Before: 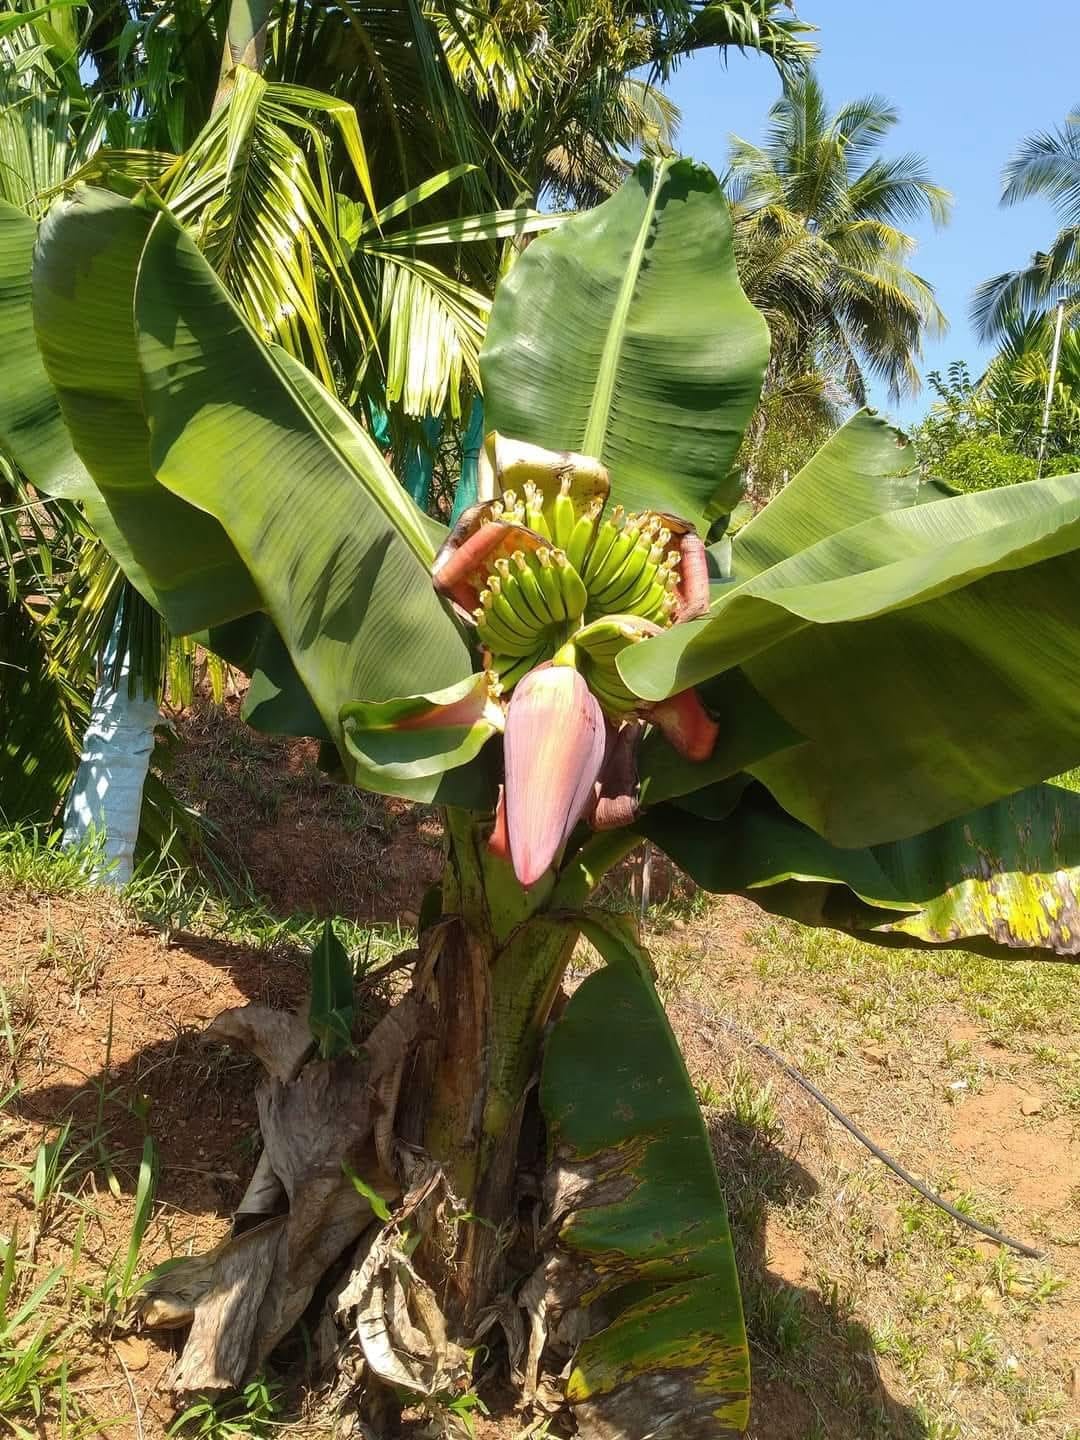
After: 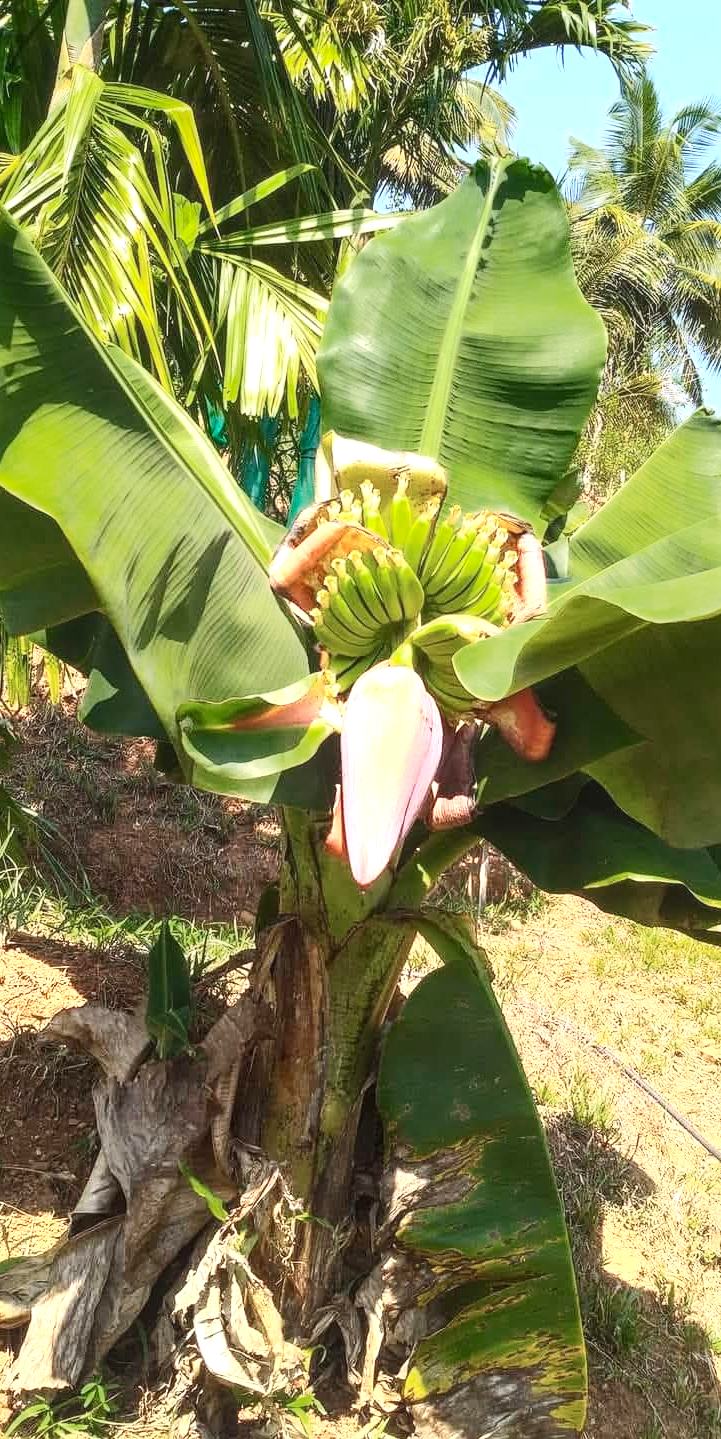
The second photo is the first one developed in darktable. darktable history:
crop and rotate: left 15.159%, right 18.06%
color zones: curves: ch0 [(0, 0.558) (0.143, 0.548) (0.286, 0.447) (0.429, 0.259) (0.571, 0.5) (0.714, 0.5) (0.857, 0.593) (1, 0.558)]; ch1 [(0, 0.543) (0.01, 0.544) (0.12, 0.492) (0.248, 0.458) (0.5, 0.534) (0.748, 0.5) (0.99, 0.469) (1, 0.543)]; ch2 [(0, 0.507) (0.143, 0.522) (0.286, 0.505) (0.429, 0.5) (0.571, 0.5) (0.714, 0.5) (0.857, 0.5) (1, 0.507)]
contrast equalizer: octaves 7, y [[0.783, 0.666, 0.575, 0.77, 0.556, 0.501], [0.5 ×6], [0.5 ×6], [0, 0.02, 0.272, 0.399, 0.062, 0], [0 ×6]], mix -0.206
tone curve: curves: ch0 [(0, 0) (0.003, 0.011) (0.011, 0.019) (0.025, 0.03) (0.044, 0.045) (0.069, 0.061) (0.1, 0.085) (0.136, 0.119) (0.177, 0.159) (0.224, 0.205) (0.277, 0.261) (0.335, 0.329) (0.399, 0.407) (0.468, 0.508) (0.543, 0.606) (0.623, 0.71) (0.709, 0.815) (0.801, 0.903) (0.898, 0.957) (1, 1)], color space Lab, independent channels, preserve colors none
exposure: black level correction 0, exposure 0.889 EV, compensate highlight preservation false
local contrast: on, module defaults
